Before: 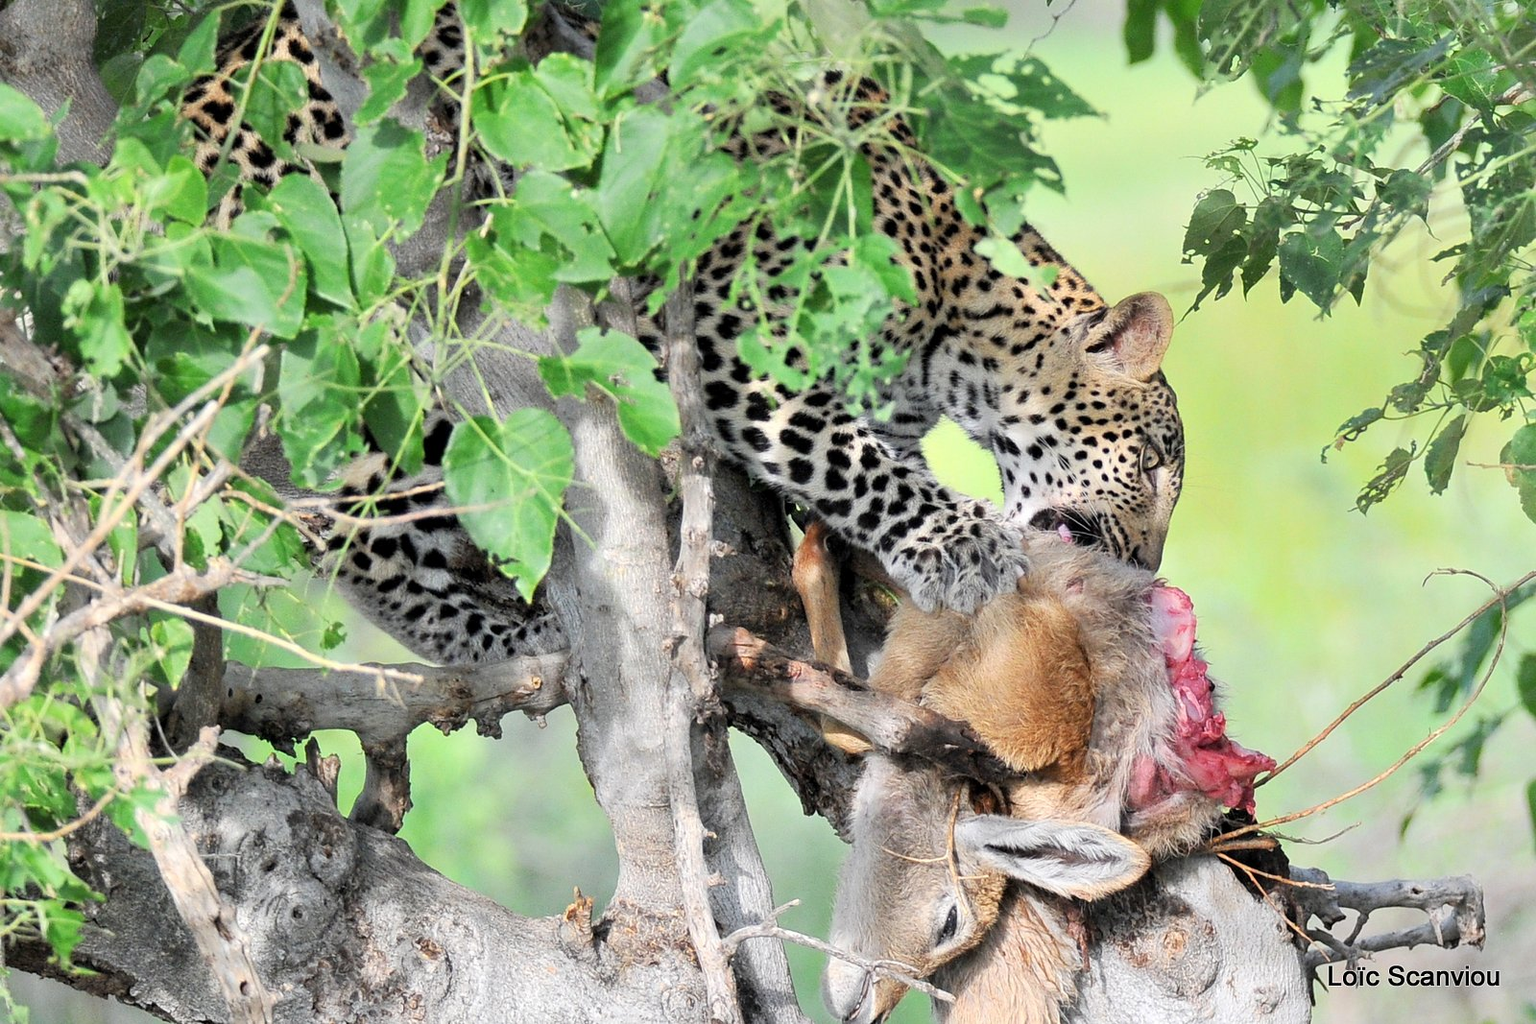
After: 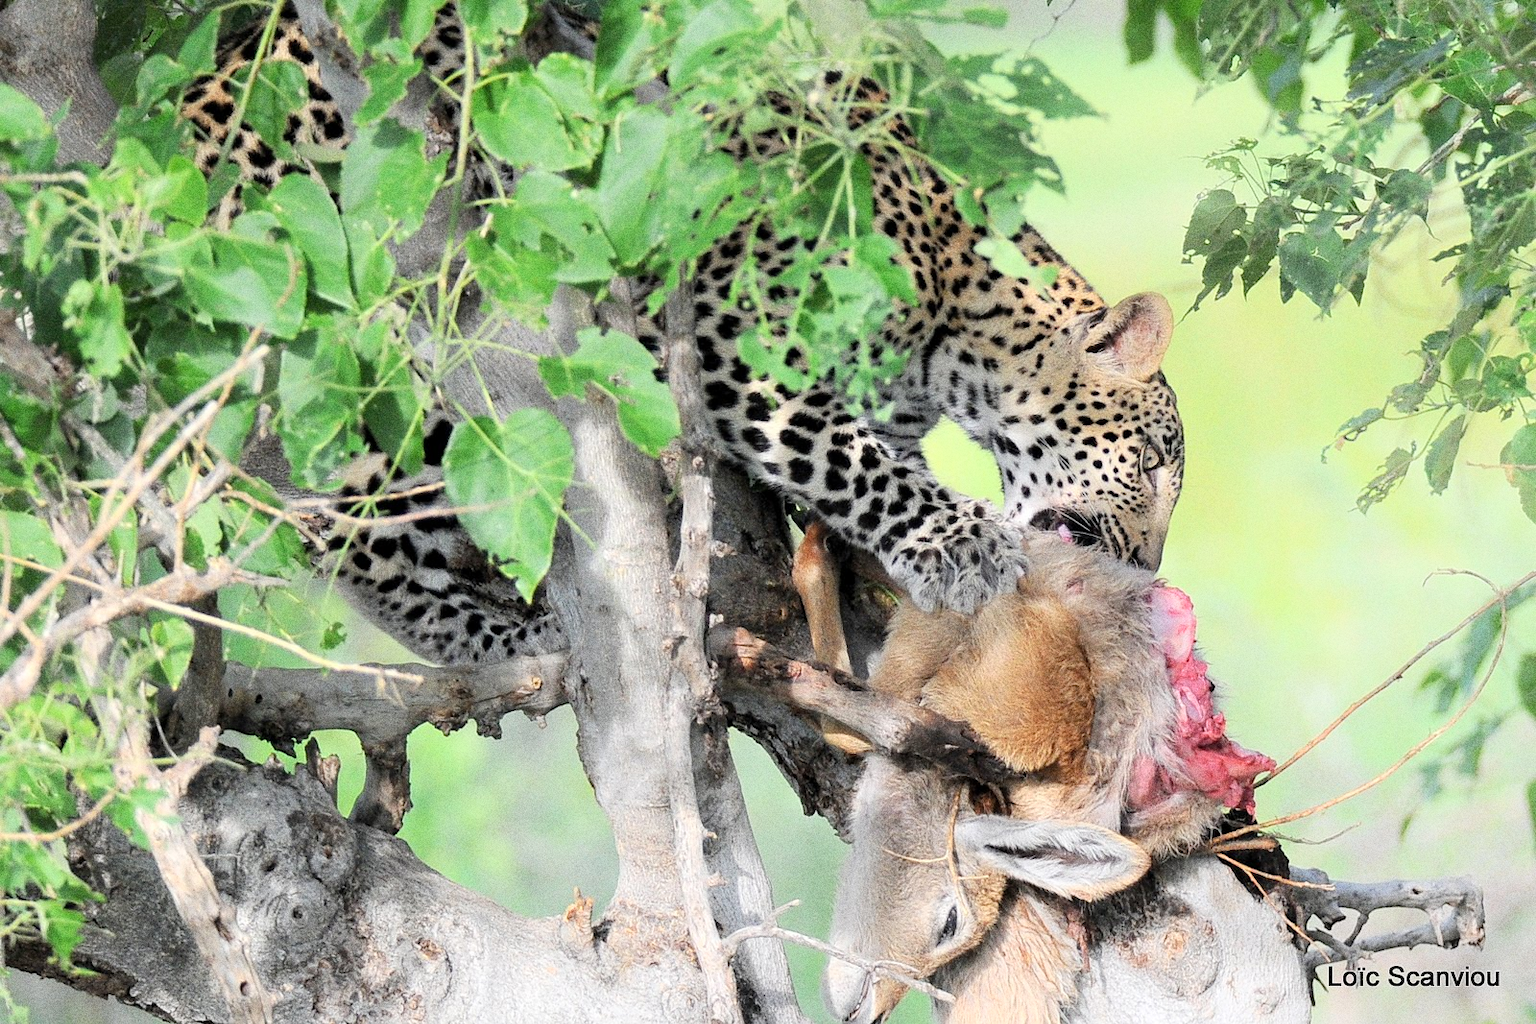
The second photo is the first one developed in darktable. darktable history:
grain: coarseness 0.09 ISO, strength 40%
shadows and highlights: highlights 70.7, soften with gaussian
